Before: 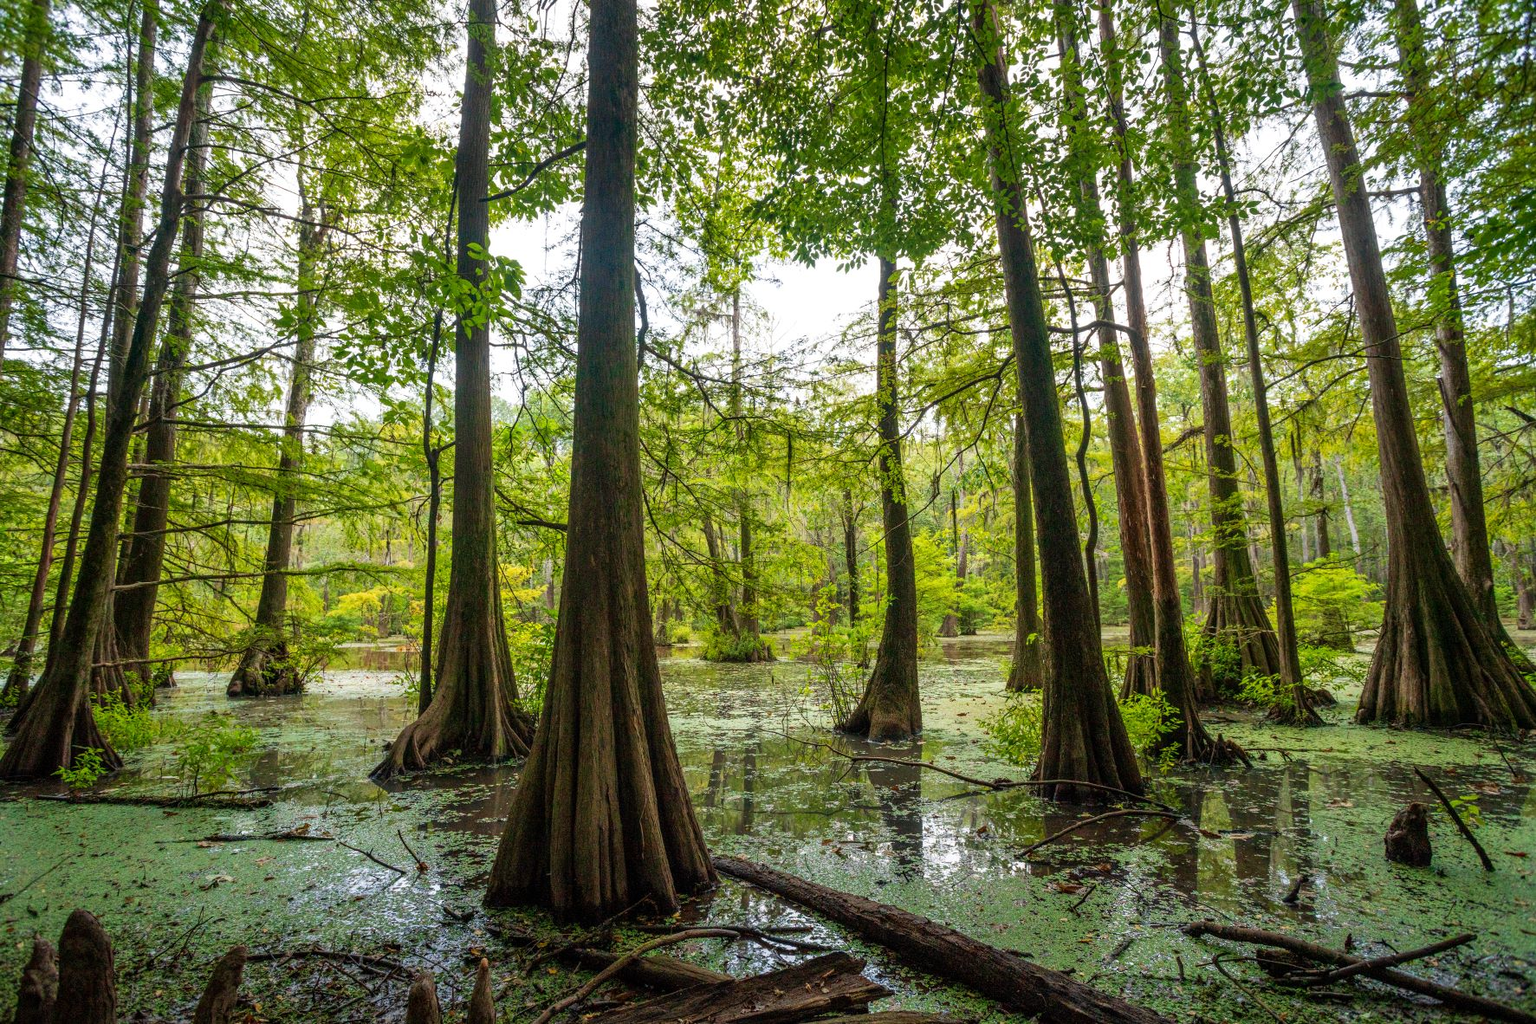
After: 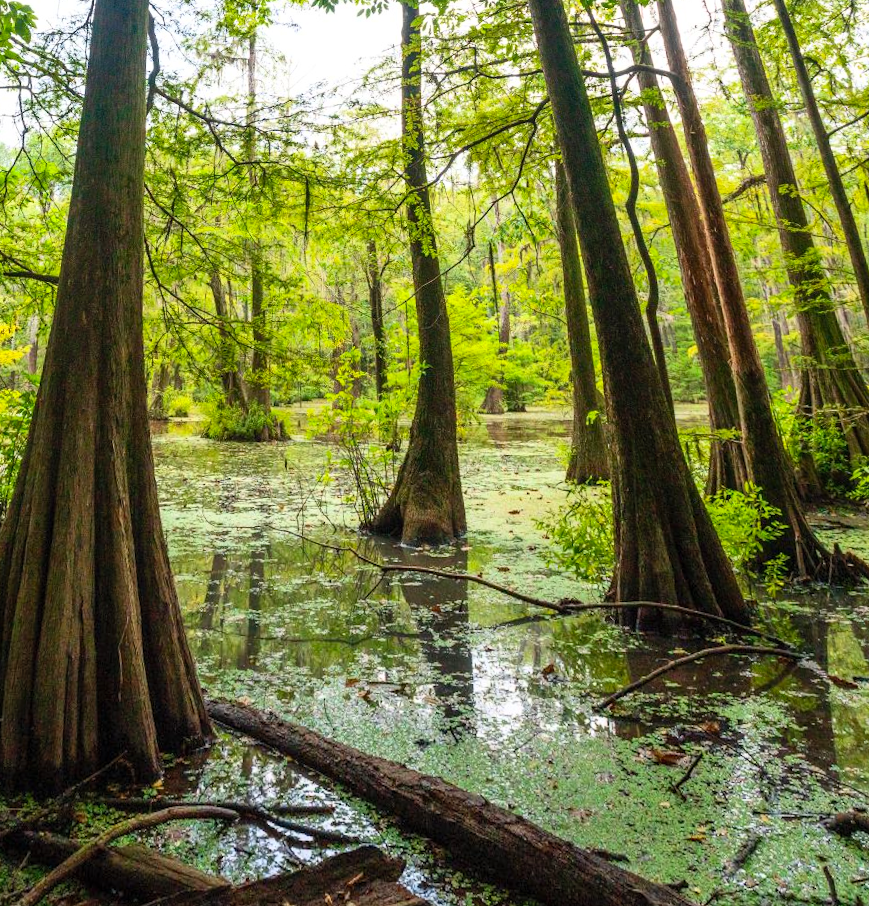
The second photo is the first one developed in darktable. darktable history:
contrast brightness saturation: contrast 0.2, brightness 0.16, saturation 0.22
crop and rotate: left 28.256%, top 17.734%, right 12.656%, bottom 3.573%
rotate and perspective: rotation 0.72°, lens shift (vertical) -0.352, lens shift (horizontal) -0.051, crop left 0.152, crop right 0.859, crop top 0.019, crop bottom 0.964
